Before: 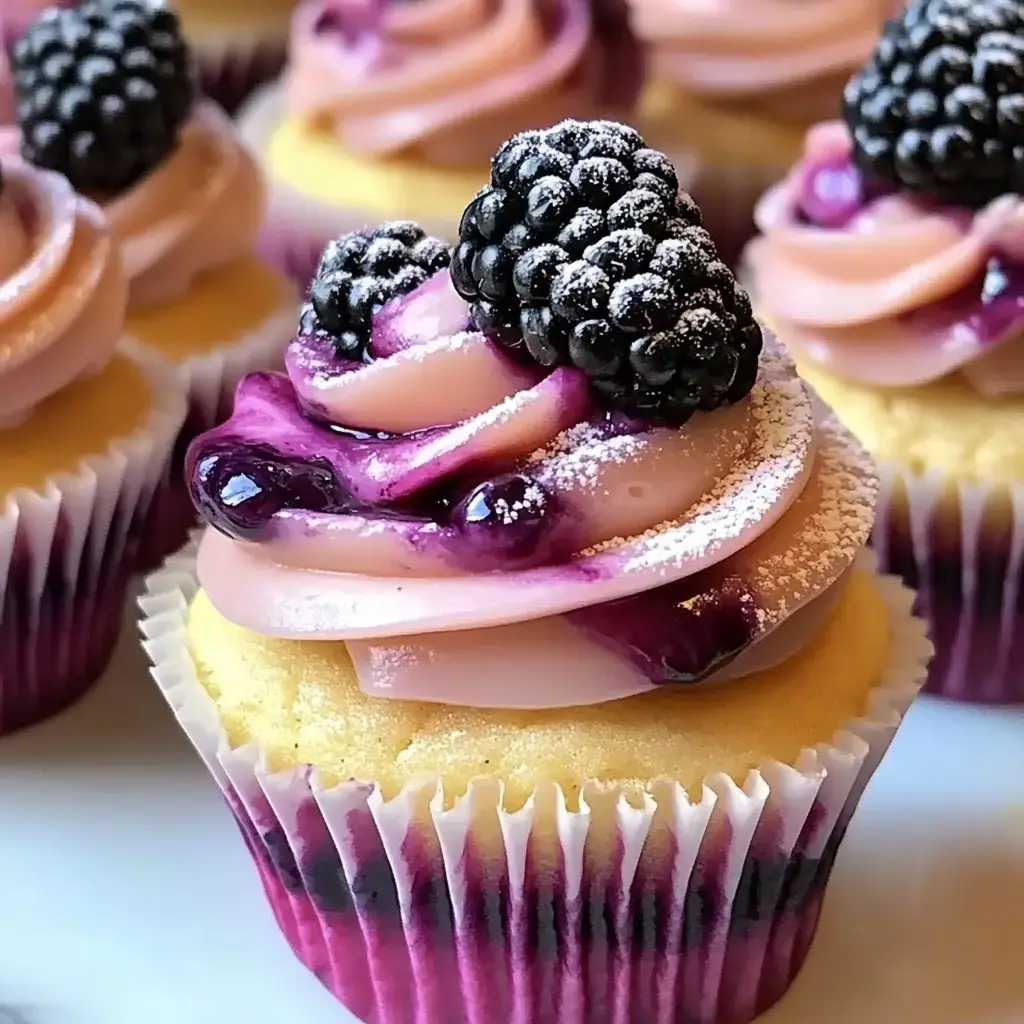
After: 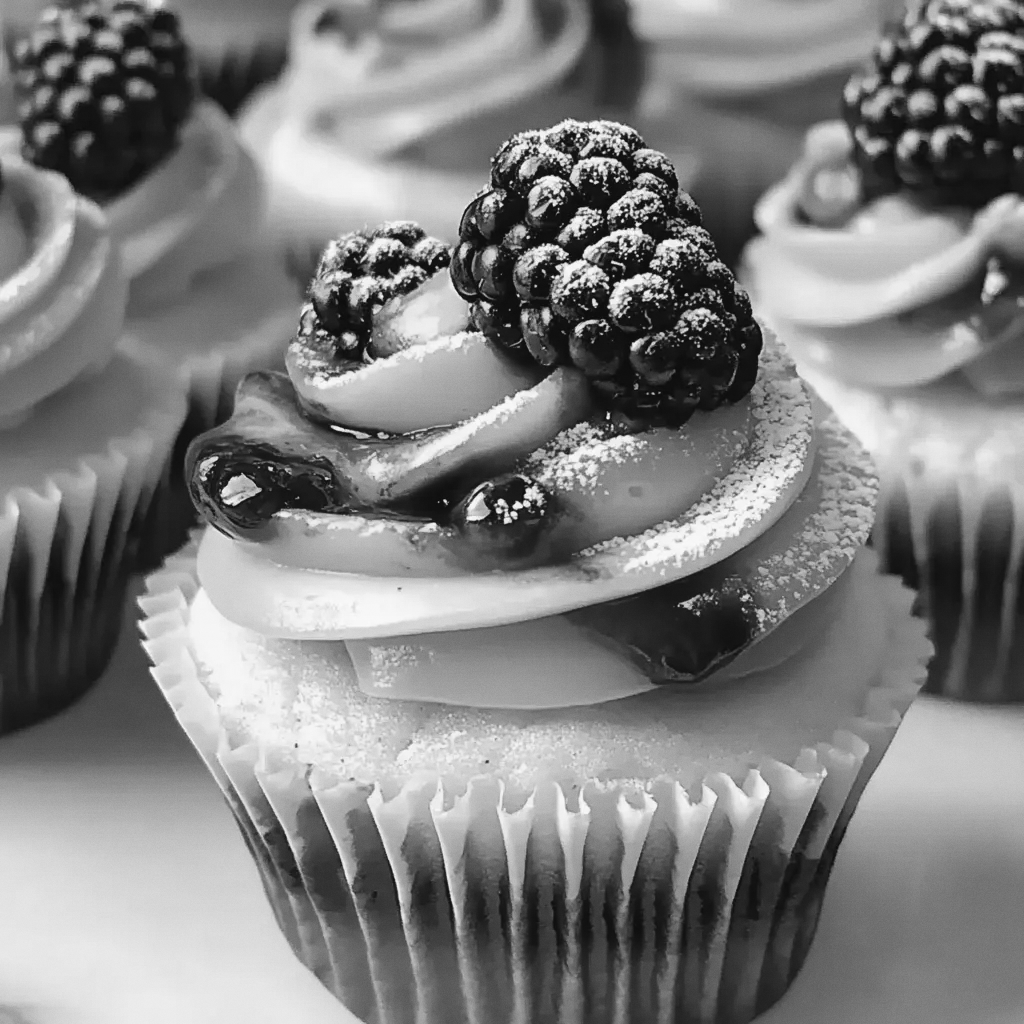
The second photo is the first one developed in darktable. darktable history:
grain: coarseness 0.09 ISO, strength 10%
color balance rgb: perceptual saturation grading › global saturation -3%
color balance: lift [1.004, 1.002, 1.002, 0.998], gamma [1, 1.007, 1.002, 0.993], gain [1, 0.977, 1.013, 1.023], contrast -3.64%
monochrome: a 16.01, b -2.65, highlights 0.52
